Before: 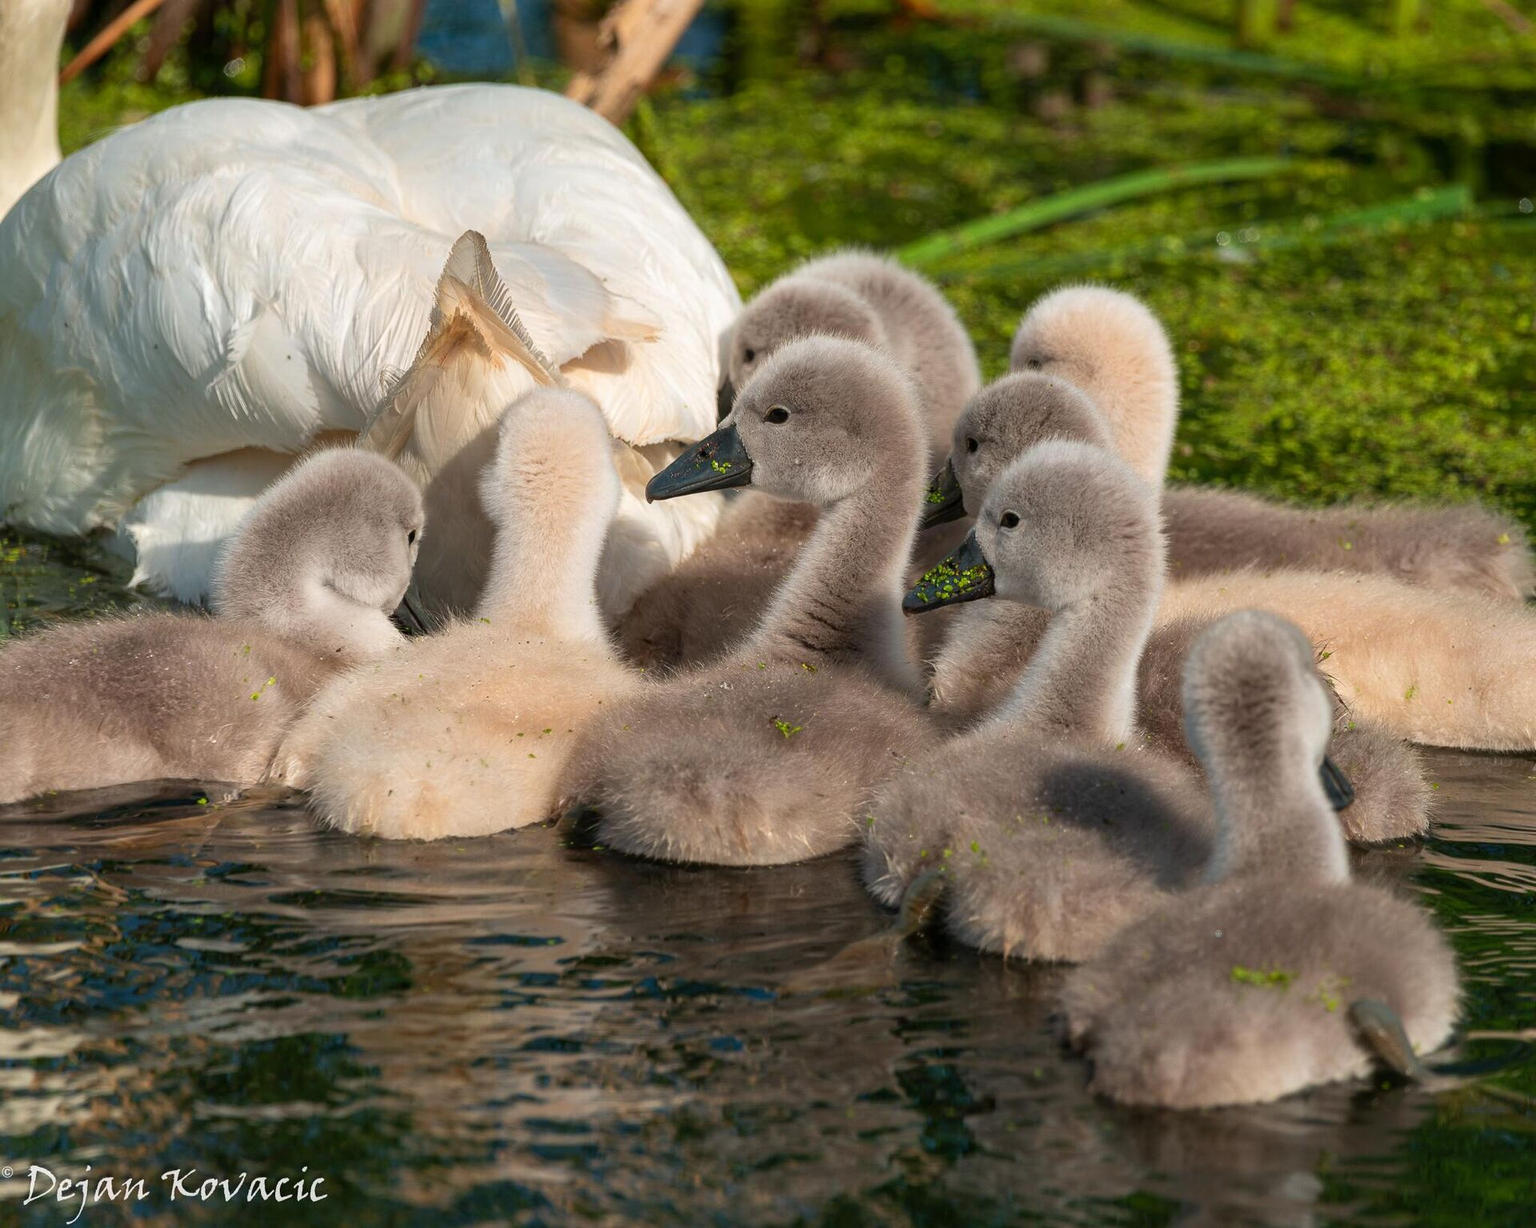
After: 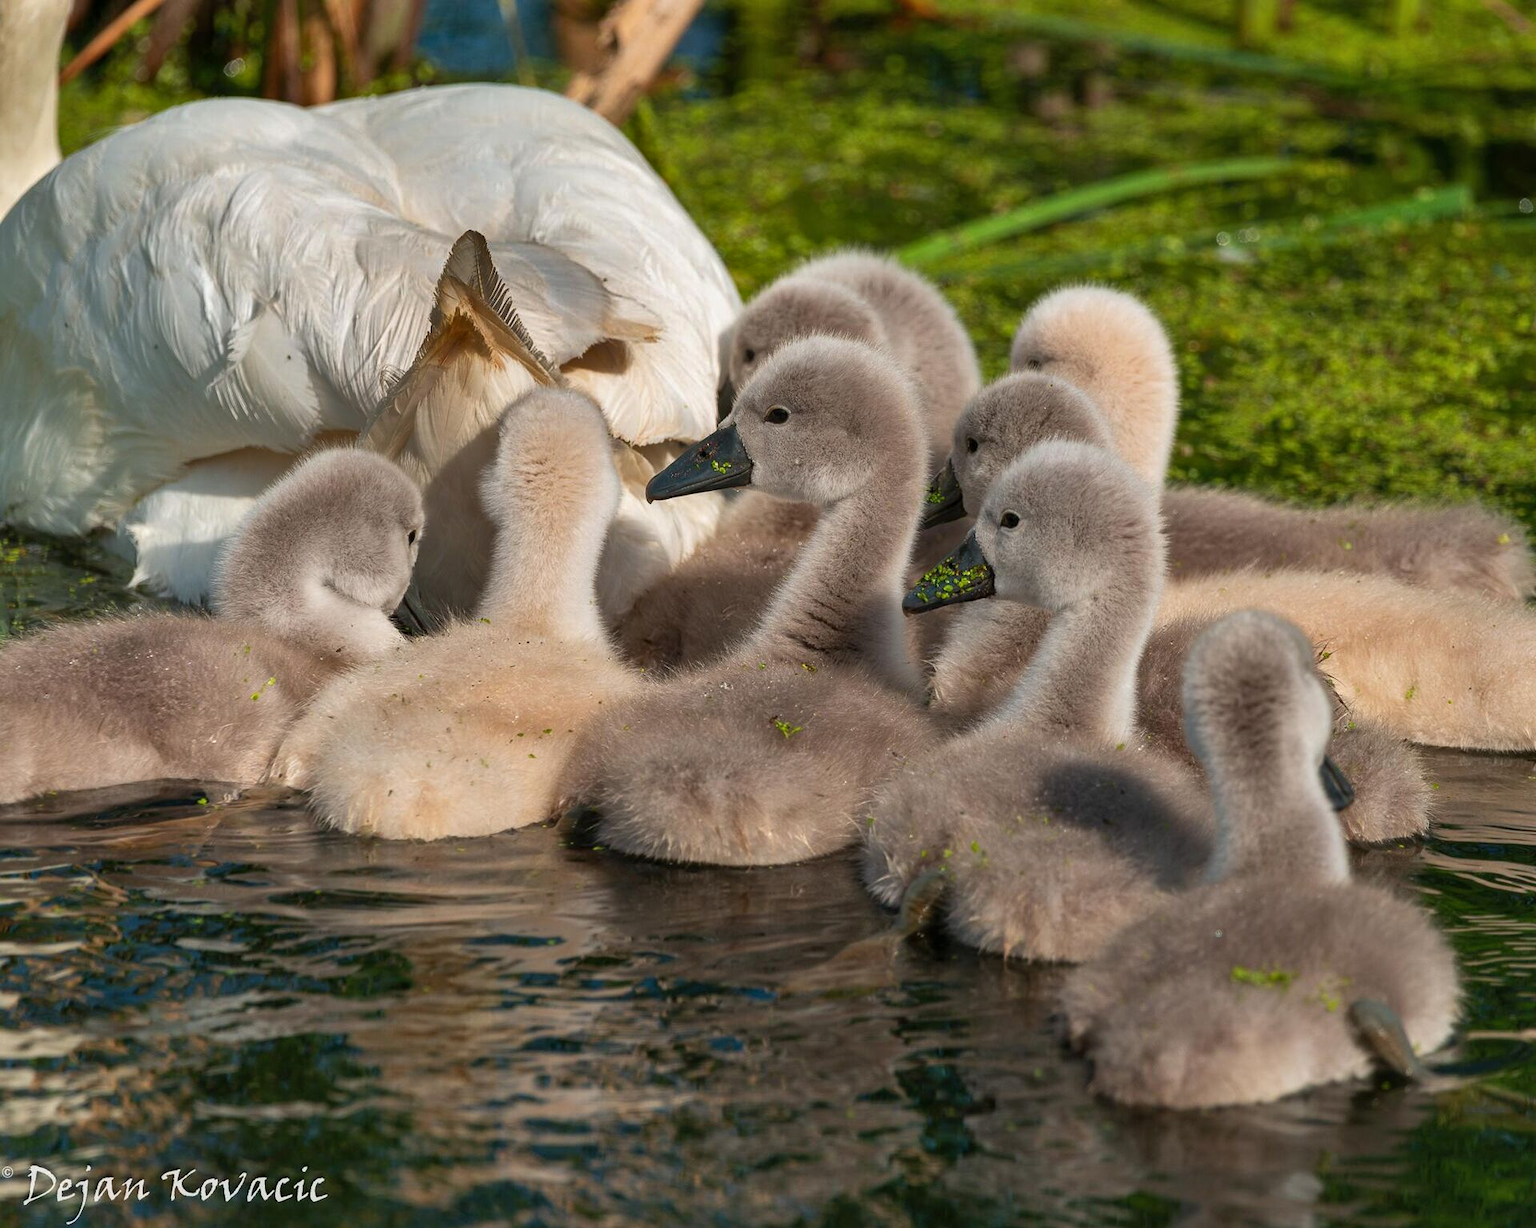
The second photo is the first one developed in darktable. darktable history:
tone equalizer: -7 EV 0.18 EV, -6 EV 0.12 EV, -5 EV 0.08 EV, -4 EV 0.04 EV, -2 EV -0.02 EV, -1 EV -0.04 EV, +0 EV -0.06 EV, luminance estimator HSV value / RGB max
shadows and highlights: shadows 24.5, highlights -78.15, soften with gaussian
